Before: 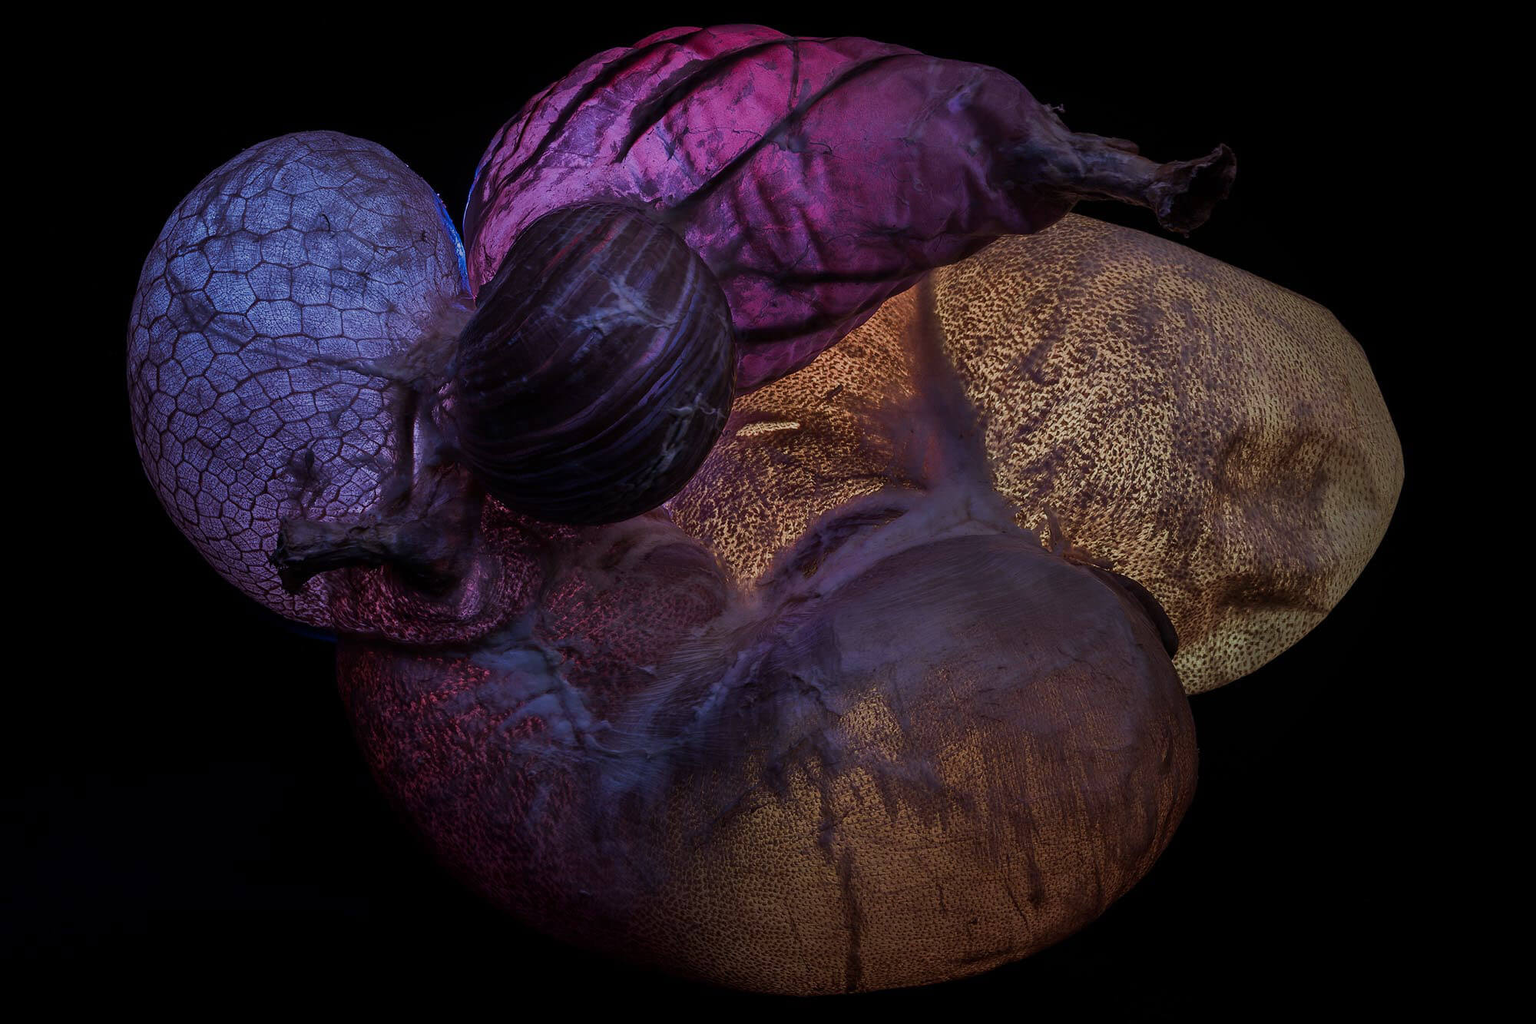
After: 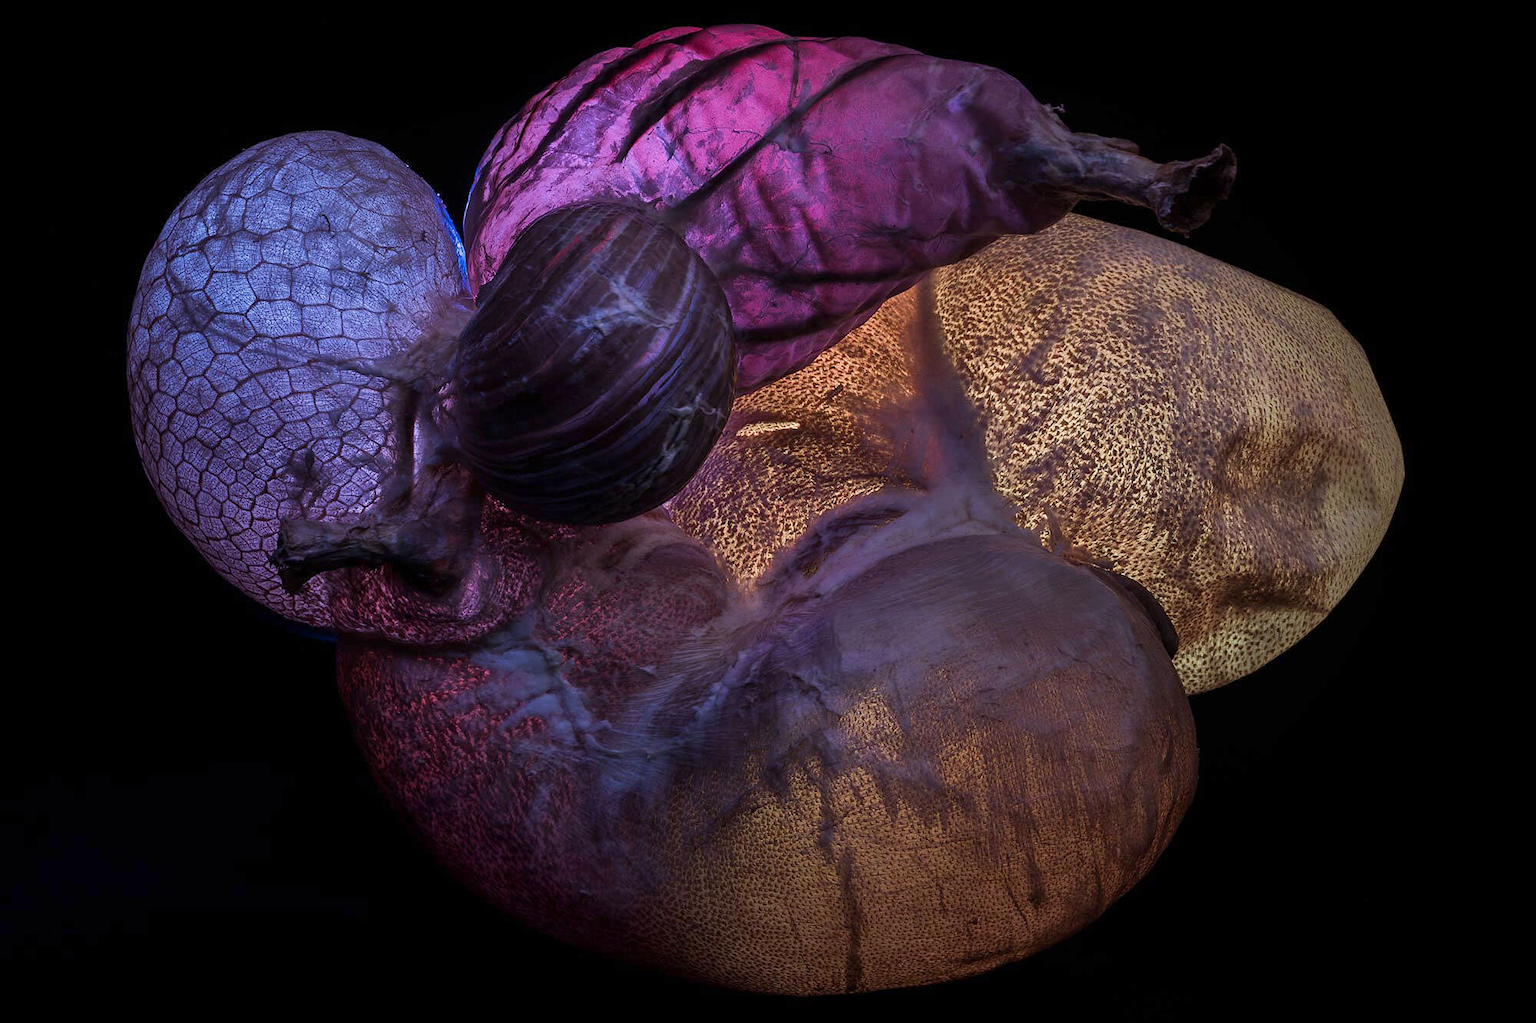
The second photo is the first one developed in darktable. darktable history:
exposure: exposure 0.693 EV, compensate highlight preservation false
